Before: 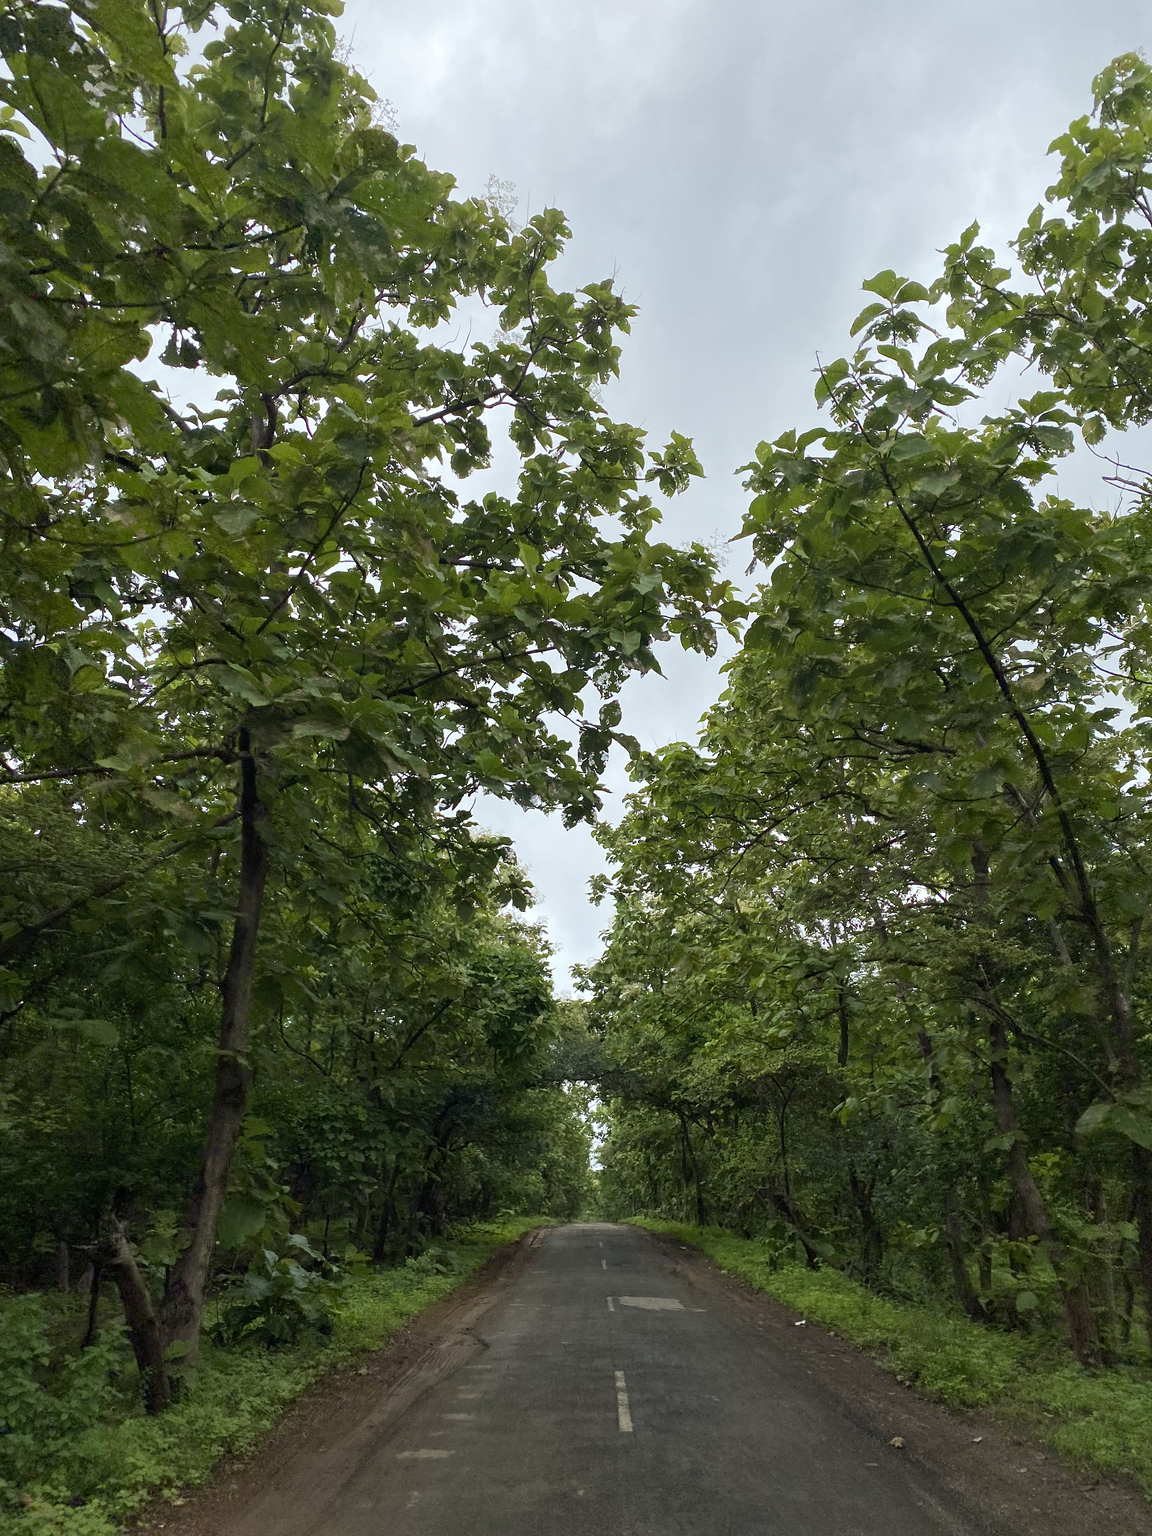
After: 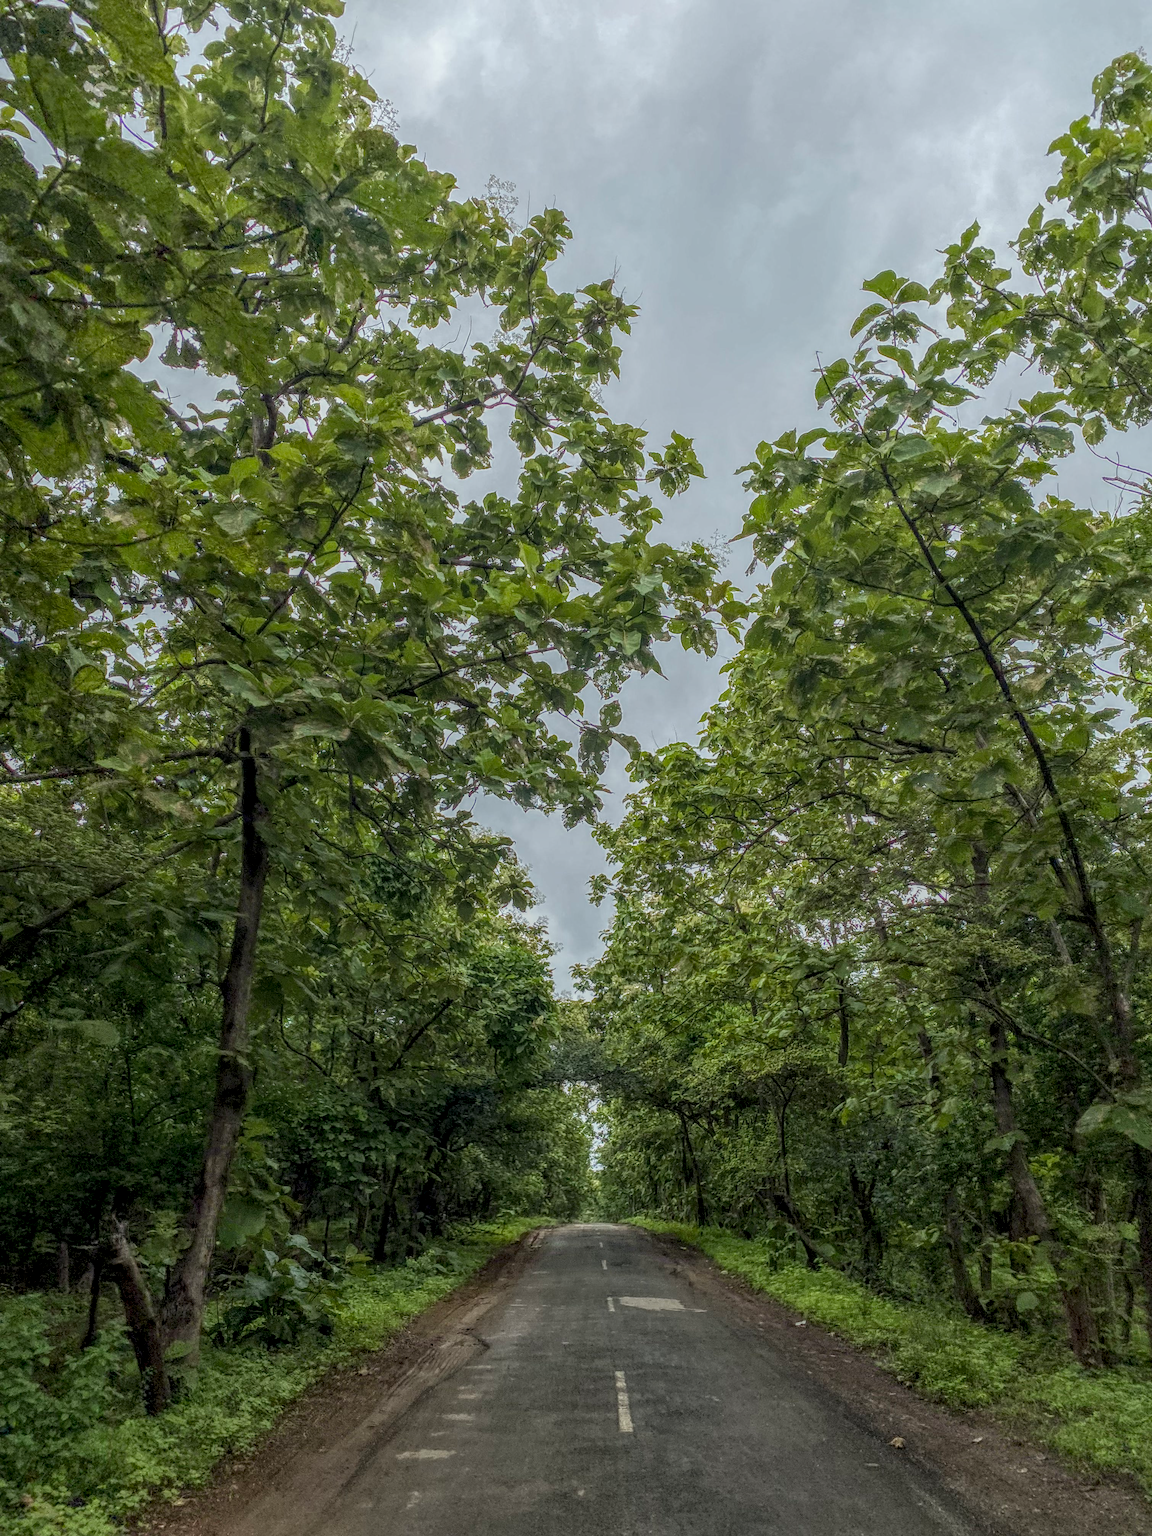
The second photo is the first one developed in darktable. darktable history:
local contrast: highlights 4%, shadows 4%, detail 200%, midtone range 0.248
